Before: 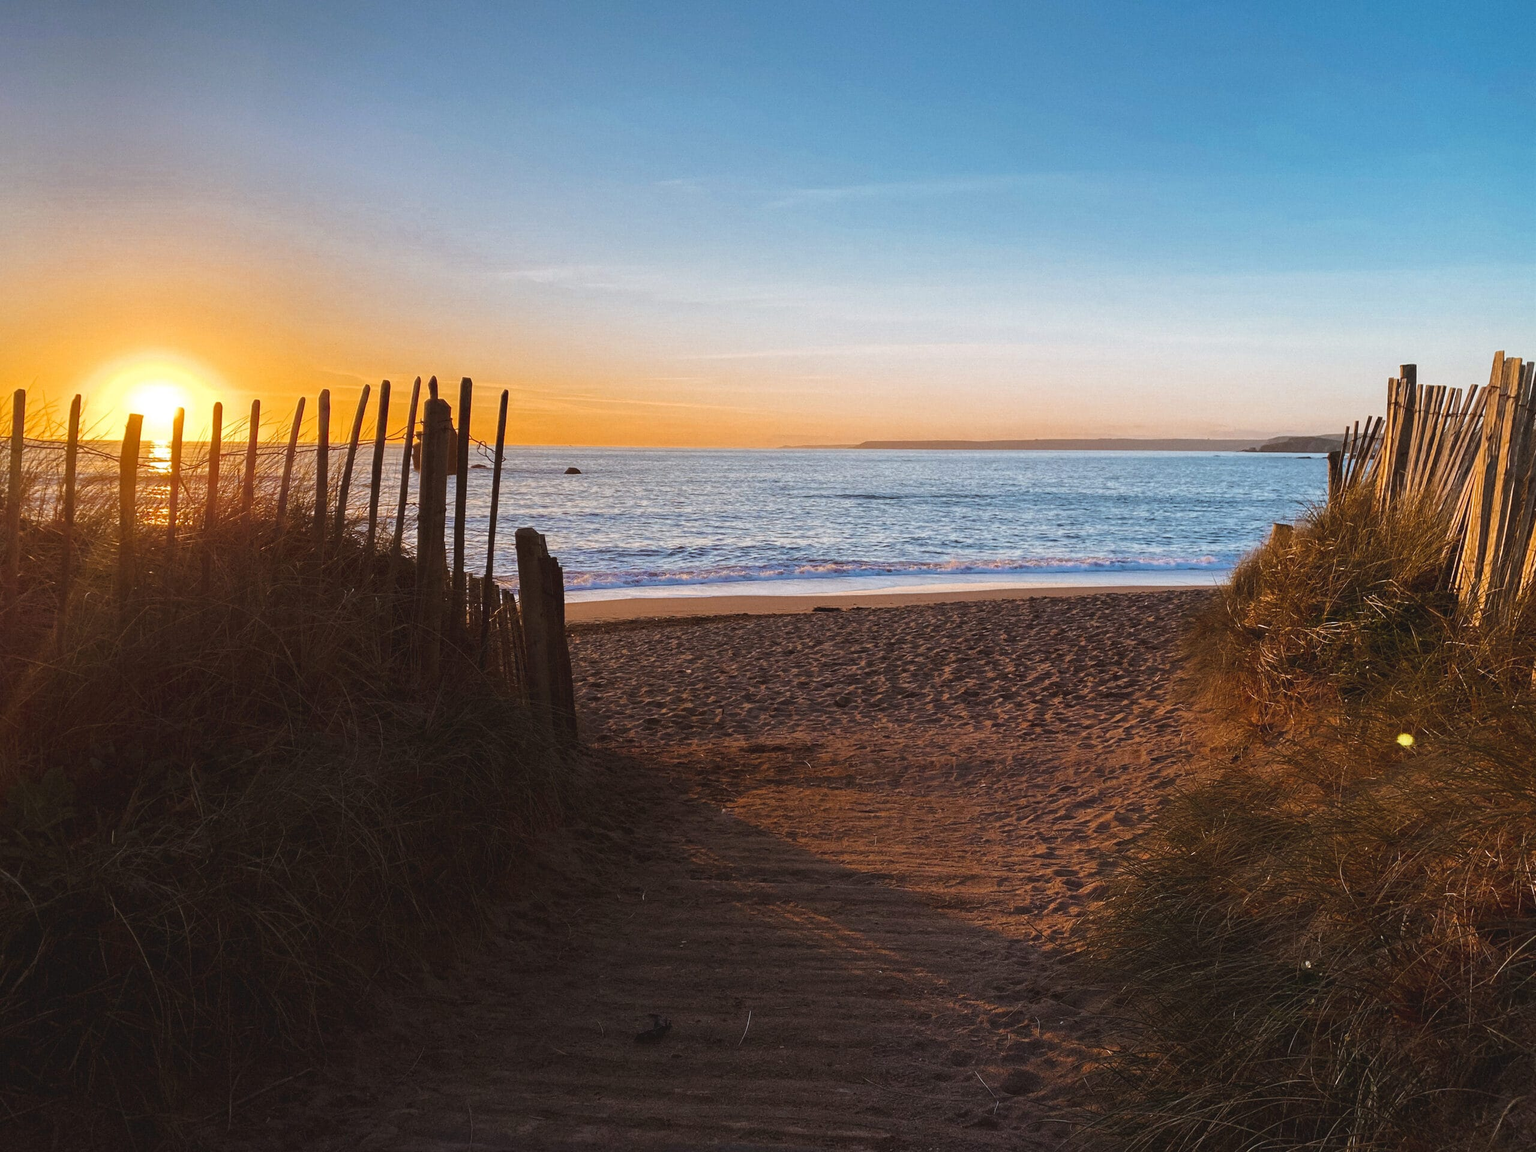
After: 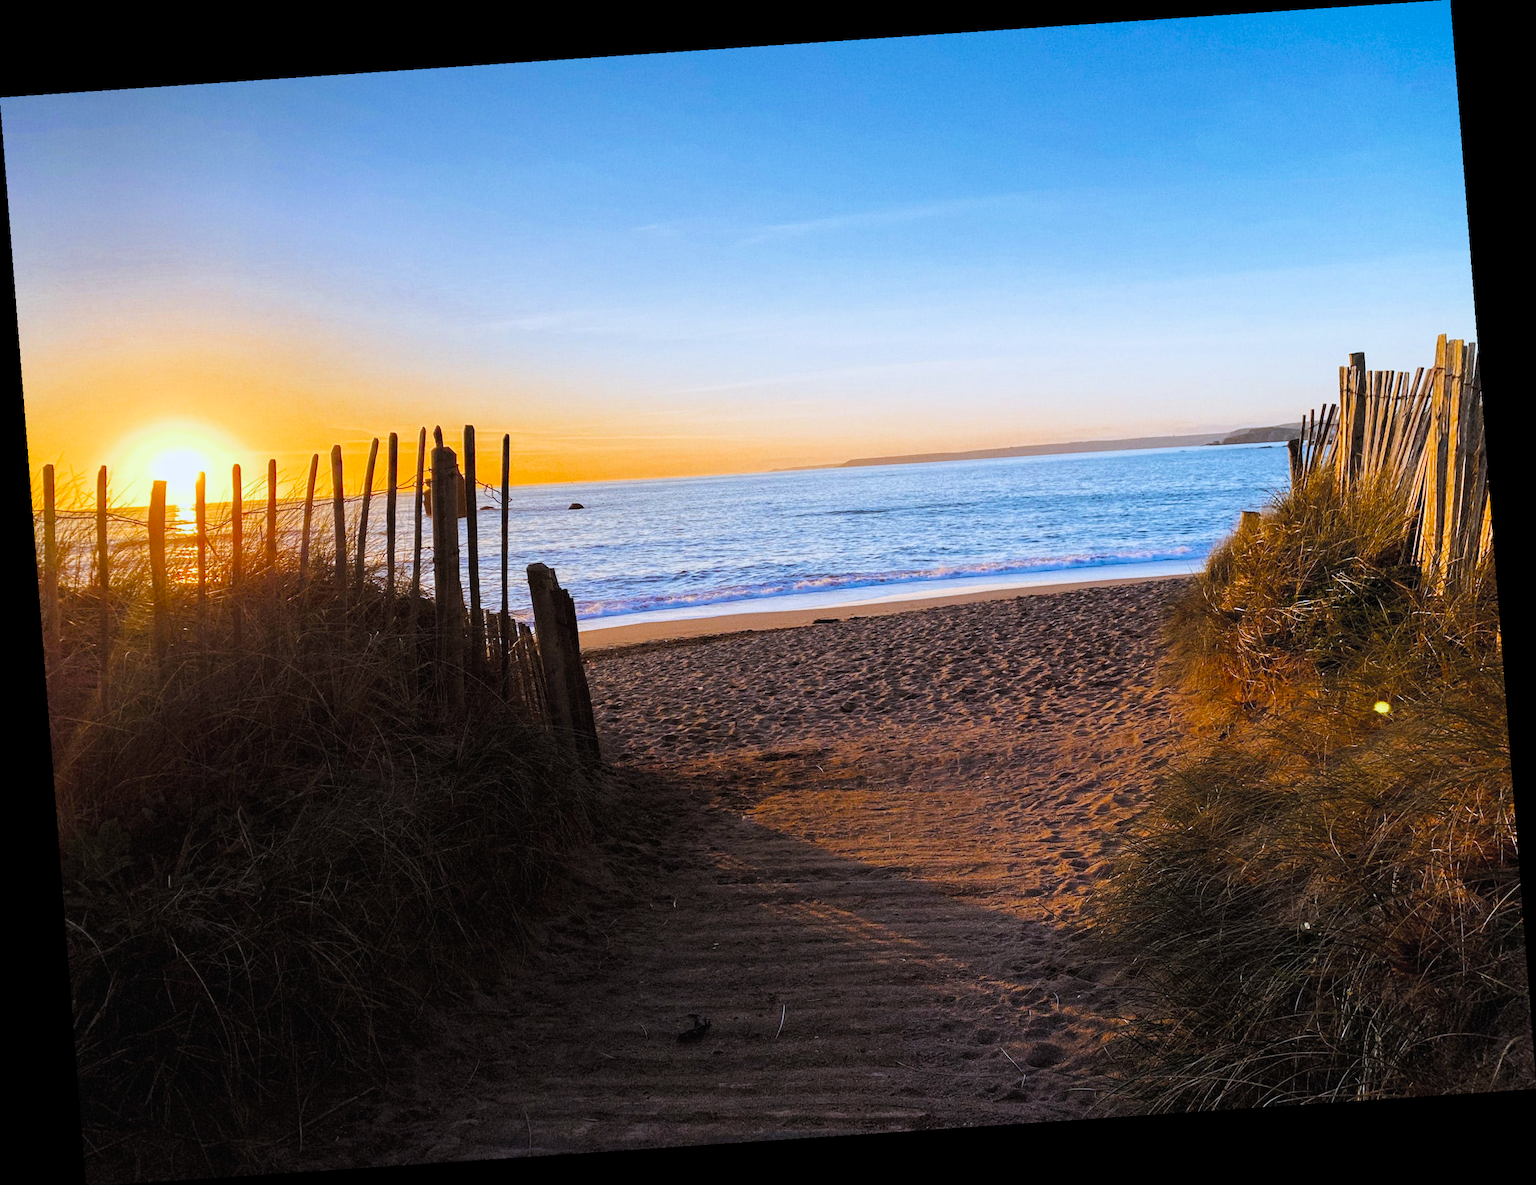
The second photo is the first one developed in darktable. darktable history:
rotate and perspective: rotation -4.2°, shear 0.006, automatic cropping off
exposure: black level correction 0, exposure 0.7 EV, compensate highlight preservation false
filmic rgb: black relative exposure -7.75 EV, white relative exposure 4.4 EV, threshold 3 EV, target black luminance 0%, hardness 3.76, latitude 50.51%, contrast 1.074, highlights saturation mix 10%, shadows ↔ highlights balance -0.22%, color science v4 (2020), enable highlight reconstruction true
white balance: red 0.924, blue 1.095
